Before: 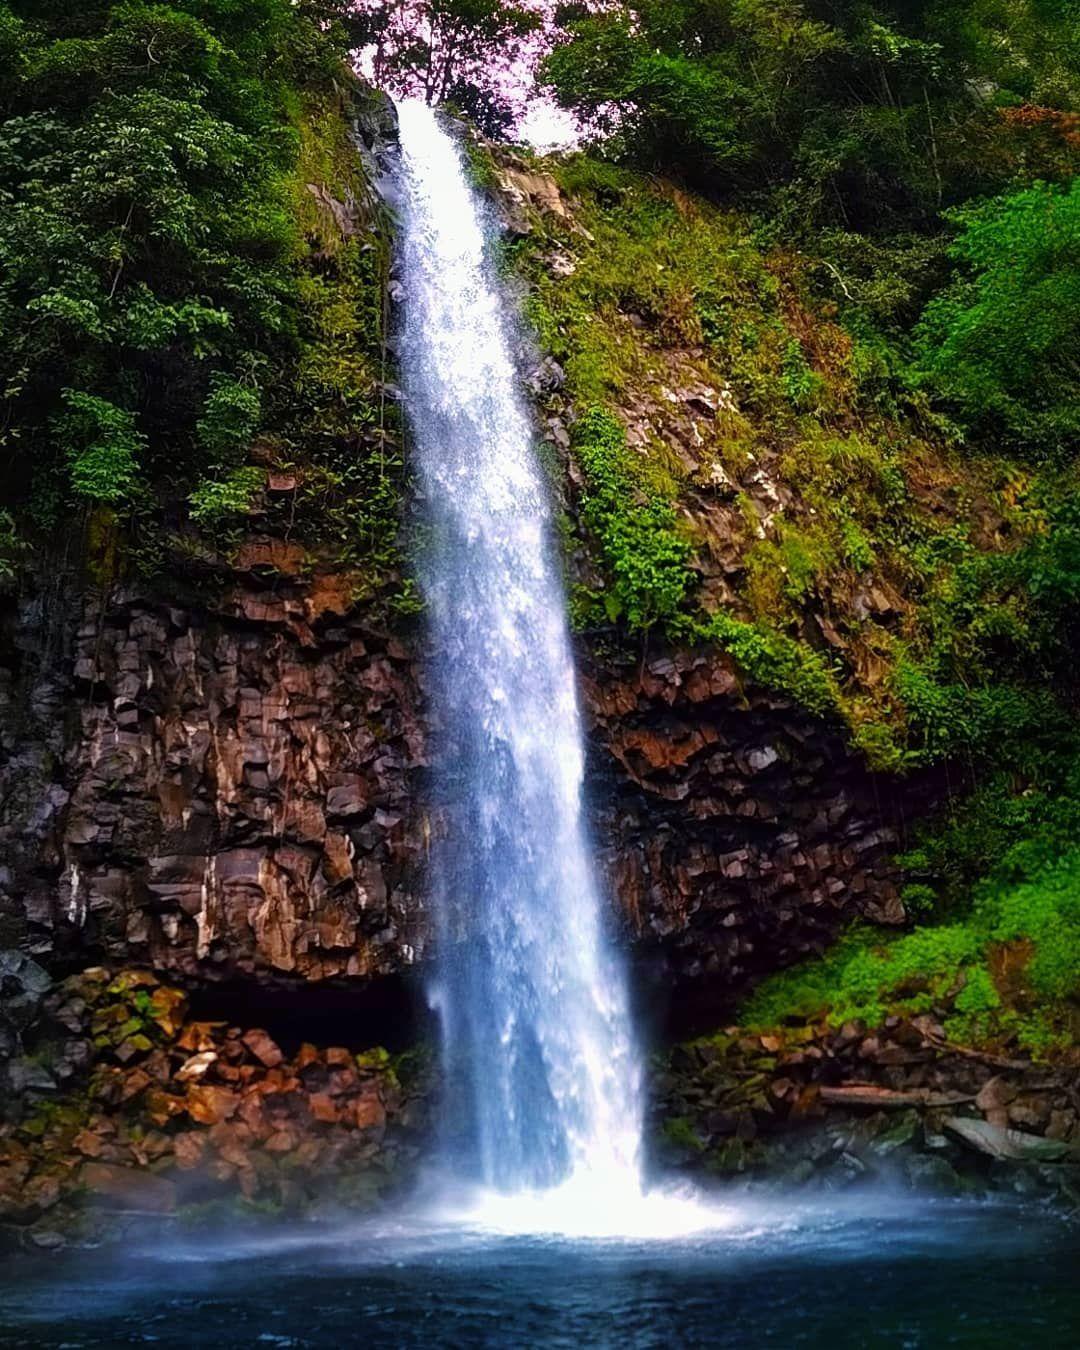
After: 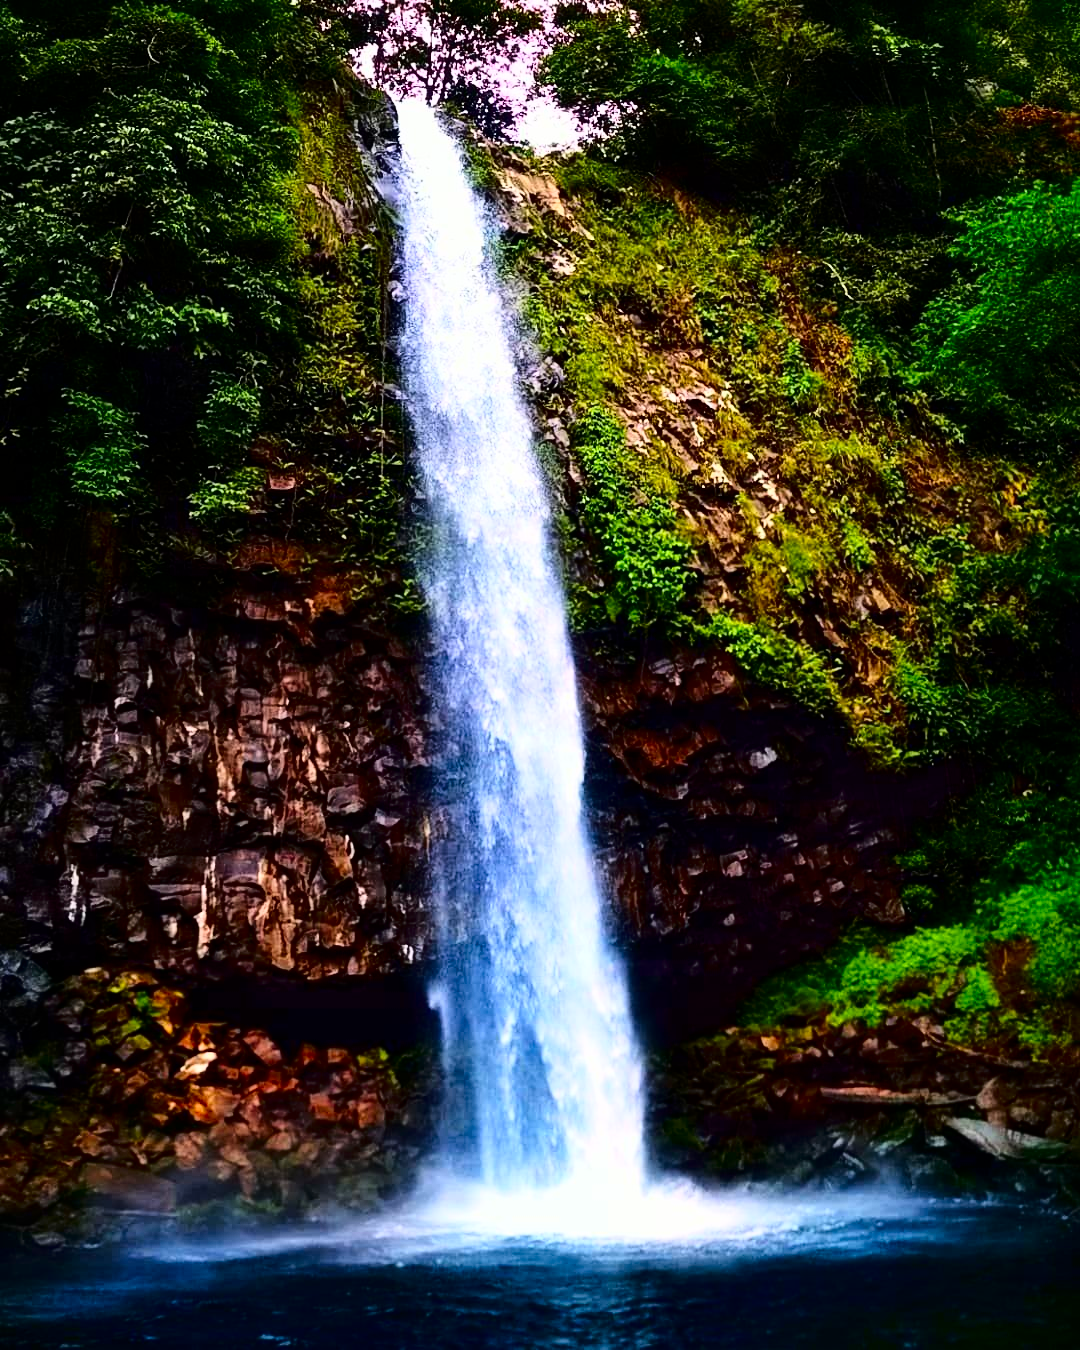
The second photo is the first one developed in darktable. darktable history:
contrast brightness saturation: contrast 0.19, brightness -0.24, saturation 0.11
base curve: curves: ch0 [(0, 0) (0.028, 0.03) (0.121, 0.232) (0.46, 0.748) (0.859, 0.968) (1, 1)]
color balance: on, module defaults
